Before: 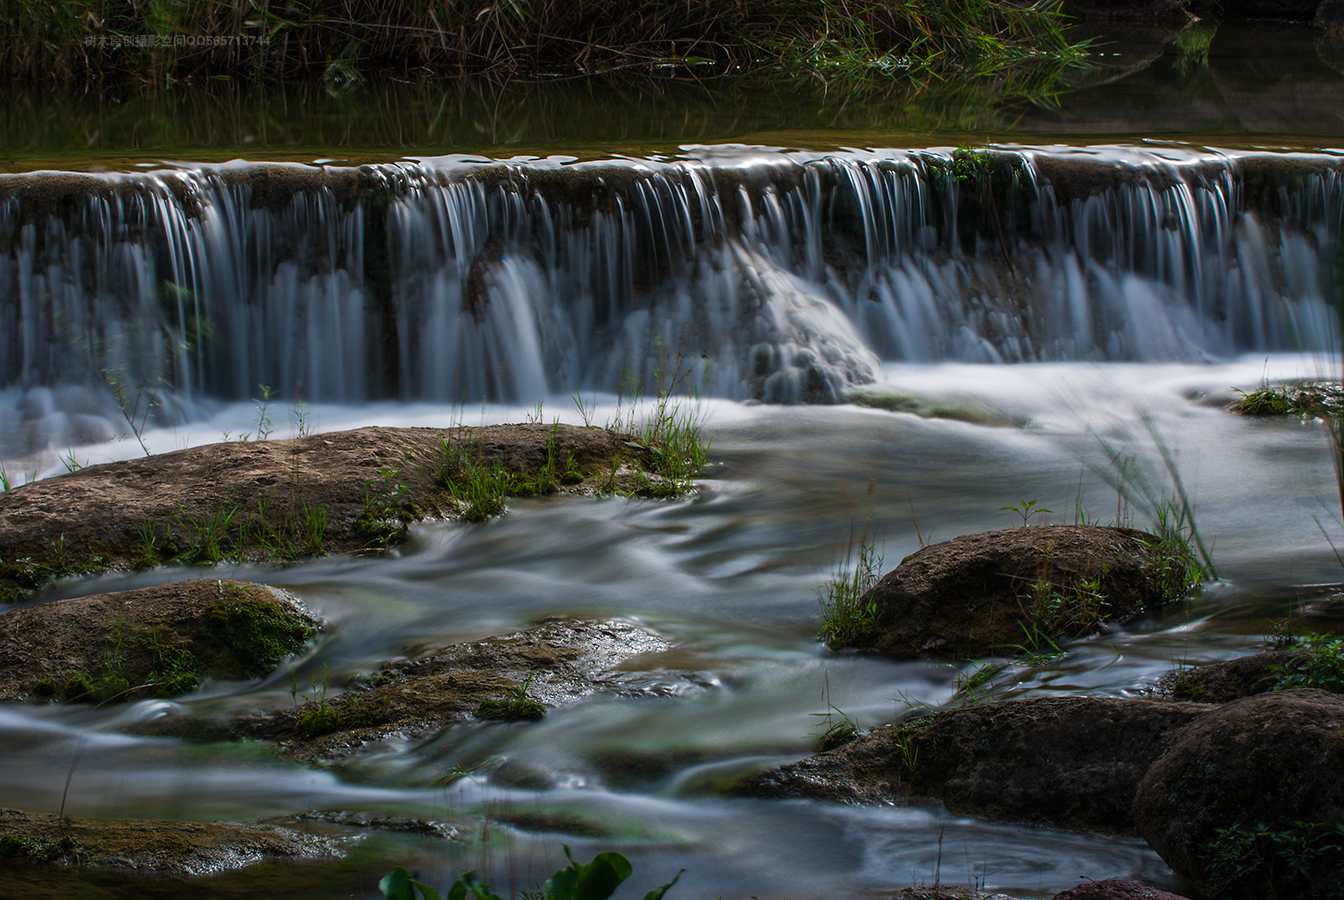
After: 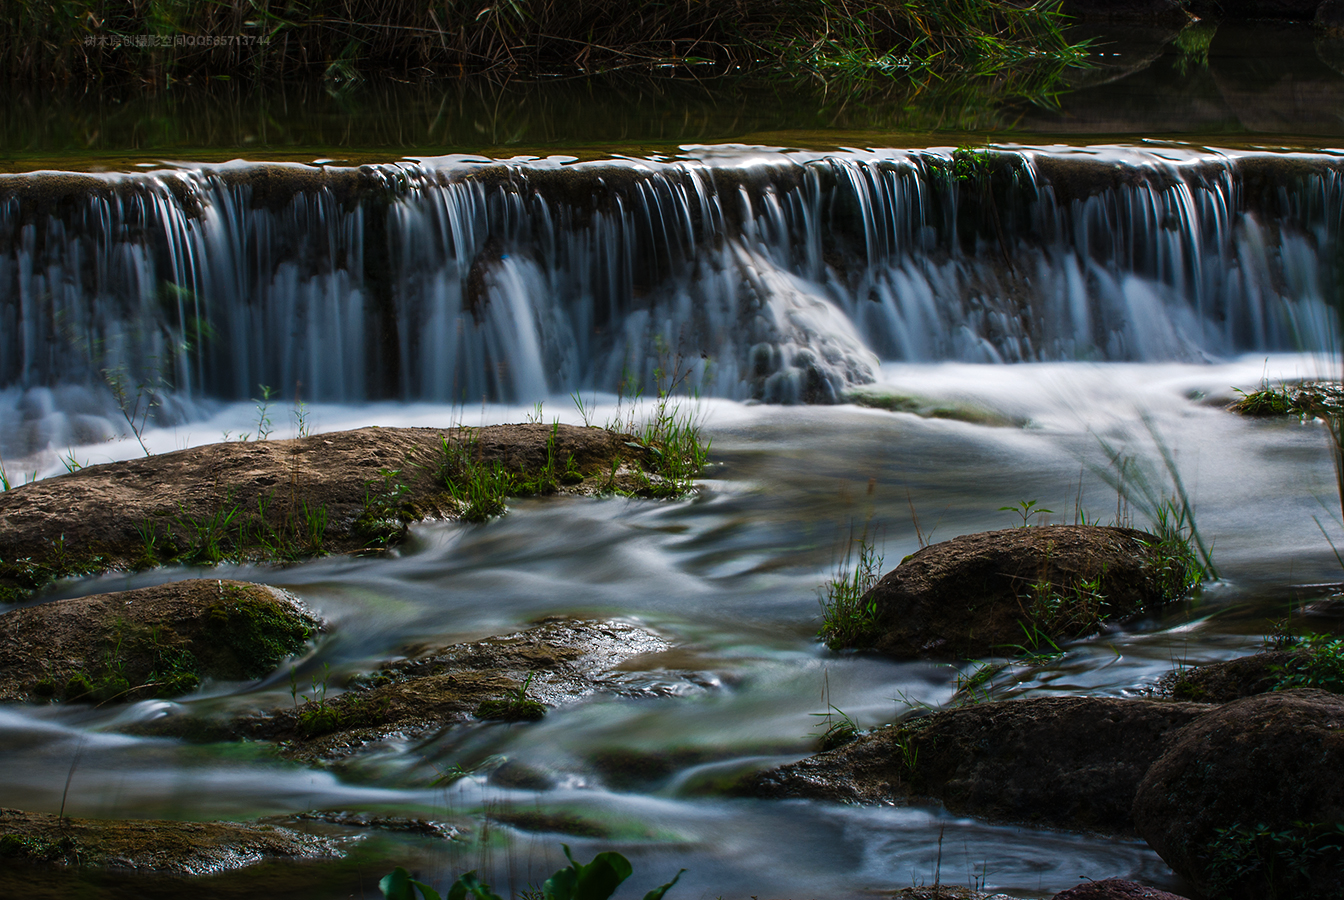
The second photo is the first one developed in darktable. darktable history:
tone curve: curves: ch0 [(0, 0) (0.003, 0.002) (0.011, 0.009) (0.025, 0.019) (0.044, 0.031) (0.069, 0.044) (0.1, 0.061) (0.136, 0.087) (0.177, 0.127) (0.224, 0.172) (0.277, 0.226) (0.335, 0.295) (0.399, 0.367) (0.468, 0.445) (0.543, 0.536) (0.623, 0.626) (0.709, 0.717) (0.801, 0.806) (0.898, 0.889) (1, 1)], preserve colors none
exposure: black level correction 0, exposure 0.199 EV, compensate highlight preservation false
